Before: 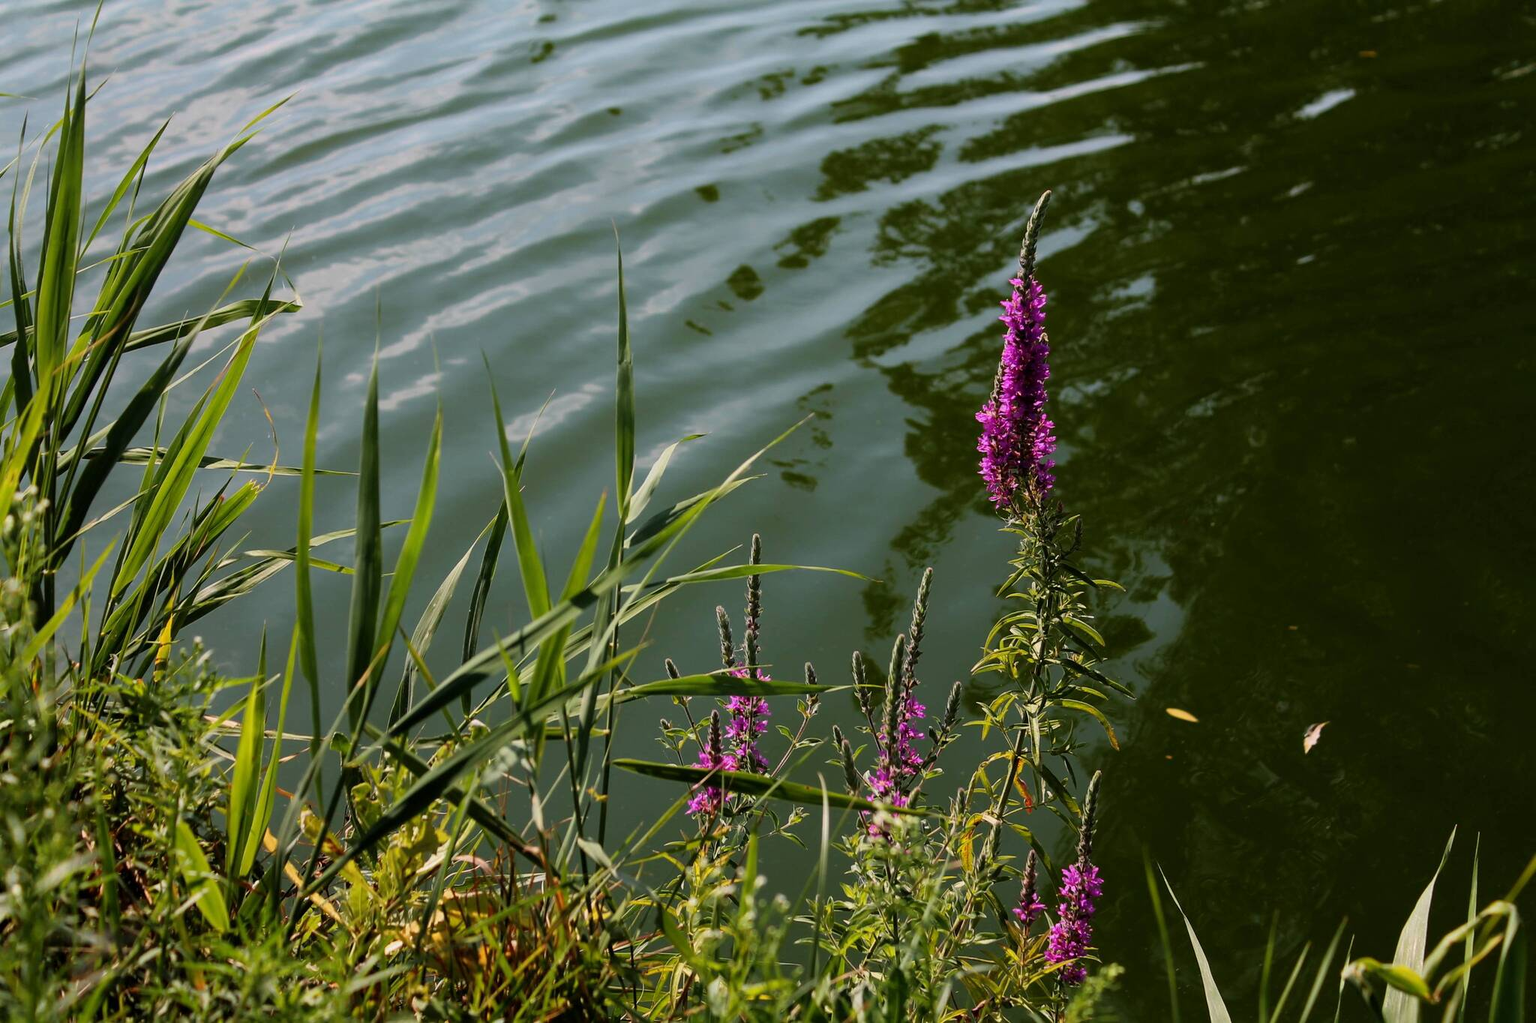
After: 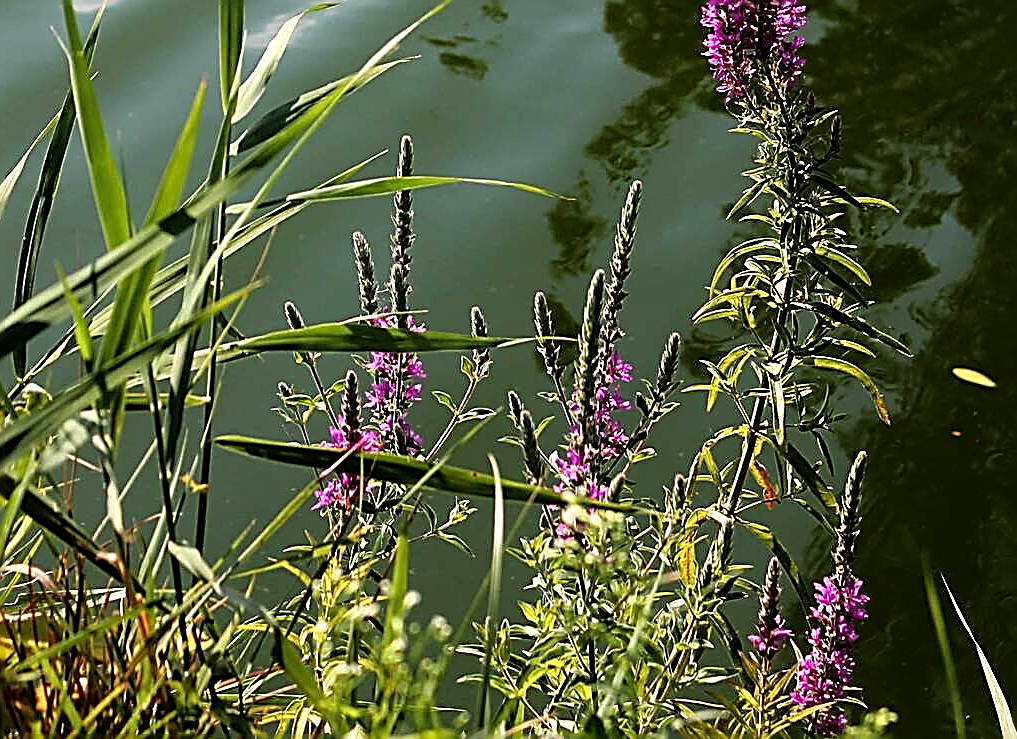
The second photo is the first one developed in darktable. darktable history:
tone equalizer: -8 EV -0.748 EV, -7 EV -0.693 EV, -6 EV -0.582 EV, -5 EV -0.42 EV, -3 EV 0.38 EV, -2 EV 0.6 EV, -1 EV 0.697 EV, +0 EV 0.758 EV
sharpen: amount 1.873
crop: left 29.425%, top 42.288%, right 20.896%, bottom 3.461%
